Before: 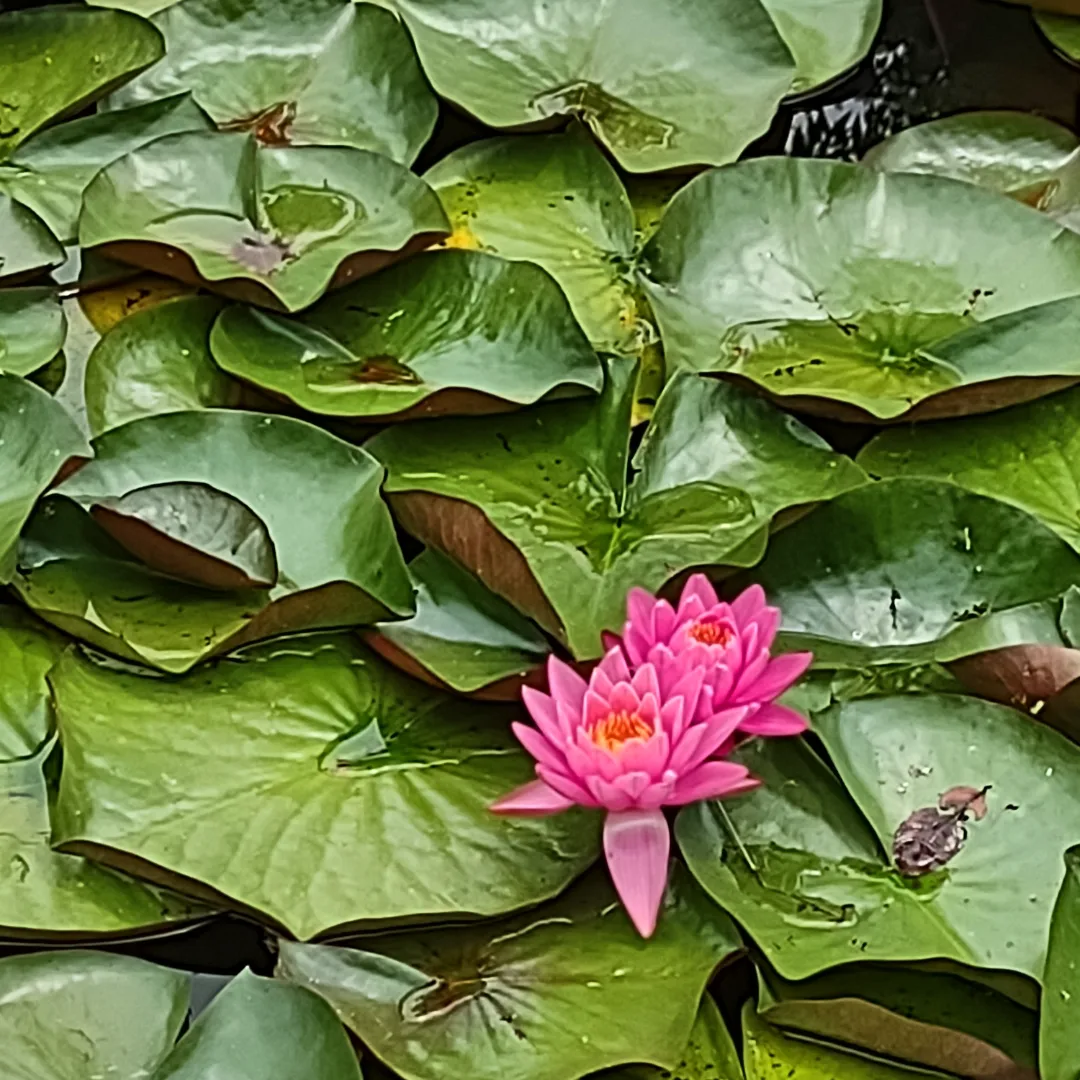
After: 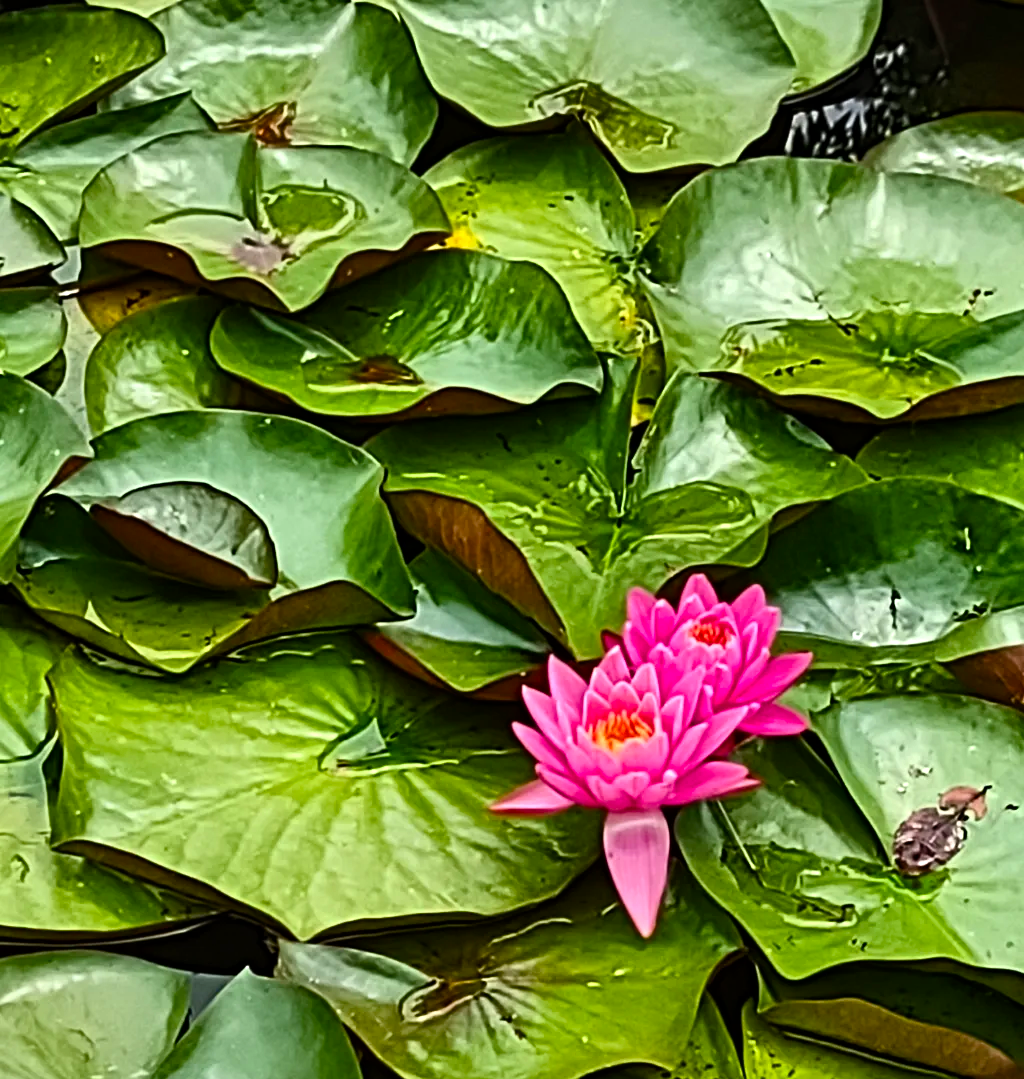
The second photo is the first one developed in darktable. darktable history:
color balance rgb: shadows lift › luminance -20%, power › hue 72.24°, highlights gain › luminance 15%, global offset › hue 171.6°, perceptual saturation grading › highlights -15%, perceptual saturation grading › shadows 25%, global vibrance 35%, contrast 10%
contrast brightness saturation: contrast 0.04, saturation 0.16
crop and rotate: right 5.167%
